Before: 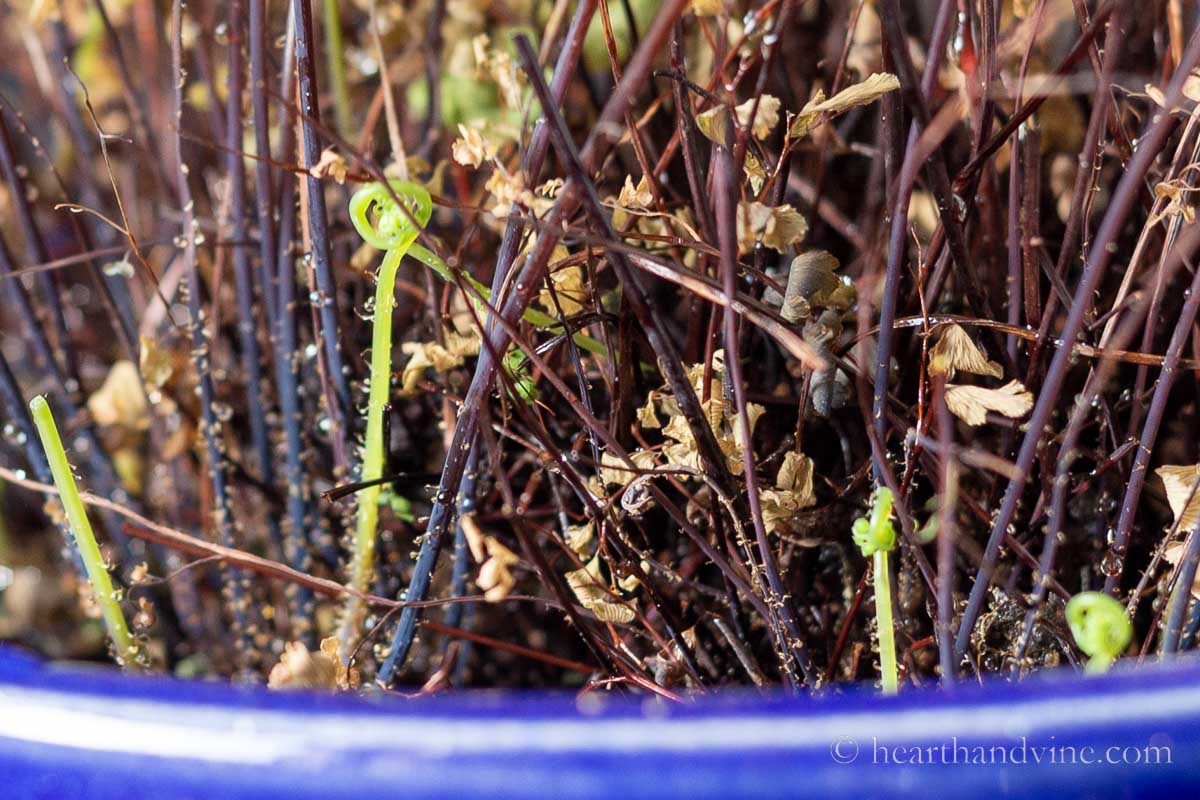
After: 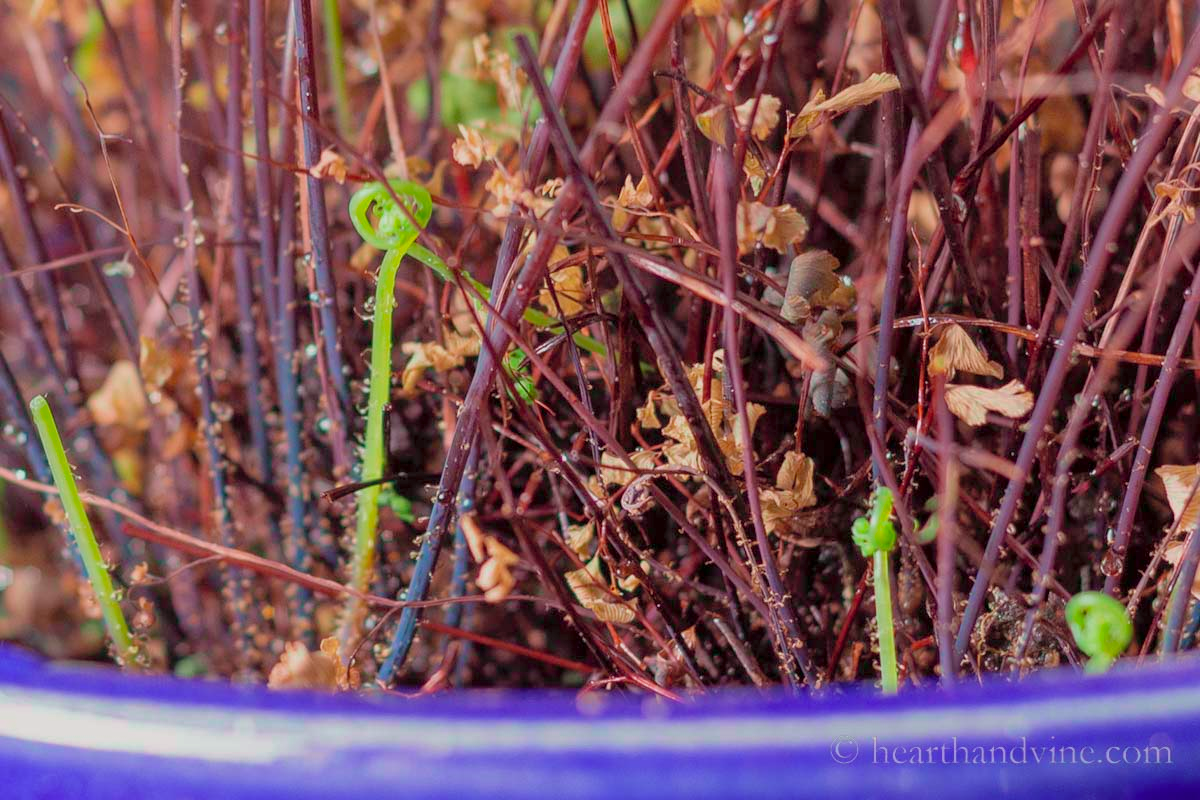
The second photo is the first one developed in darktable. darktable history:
tone curve: curves: ch0 [(0, 0) (0.045, 0.074) (0.883, 0.858) (1, 1)]; ch1 [(0, 0) (0.149, 0.074) (0.379, 0.327) (0.427, 0.401) (0.489, 0.479) (0.505, 0.515) (0.537, 0.573) (0.563, 0.599) (1, 1)]; ch2 [(0, 0) (0.307, 0.298) (0.388, 0.375) (0.443, 0.456) (0.485, 0.492) (1, 1)], color space Lab, independent channels, preserve colors none
tone equalizer: -8 EV 0.25 EV, -7 EV 0.417 EV, -6 EV 0.417 EV, -5 EV 0.25 EV, -3 EV -0.25 EV, -2 EV -0.417 EV, -1 EV -0.417 EV, +0 EV -0.25 EV, edges refinement/feathering 500, mask exposure compensation -1.57 EV, preserve details guided filter
